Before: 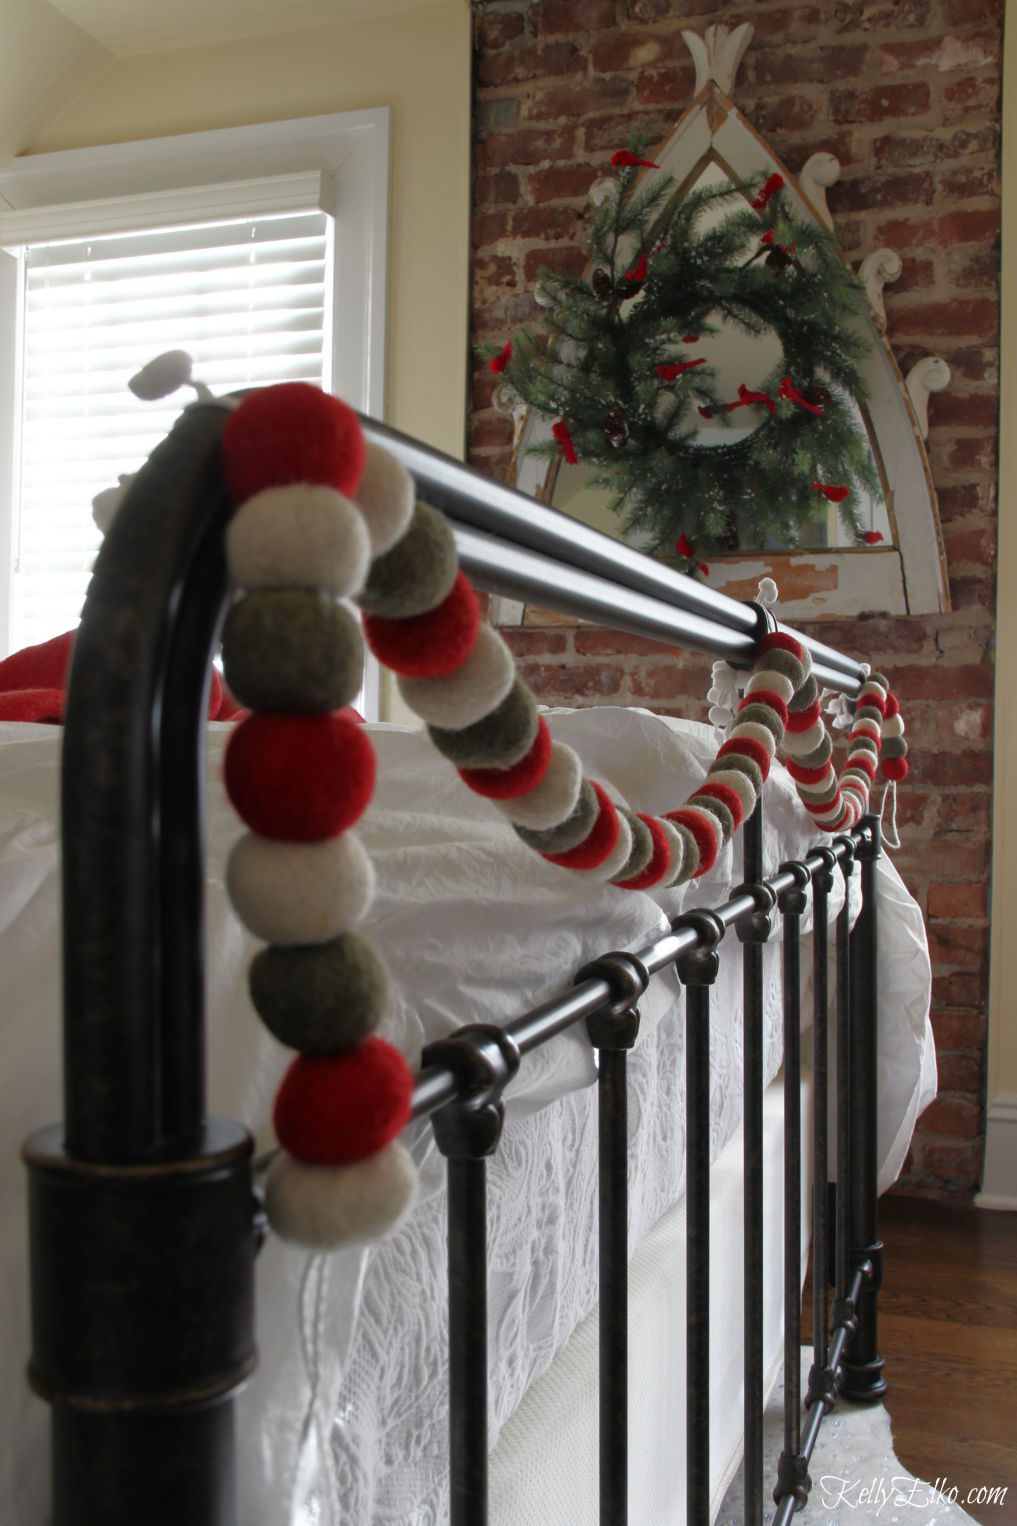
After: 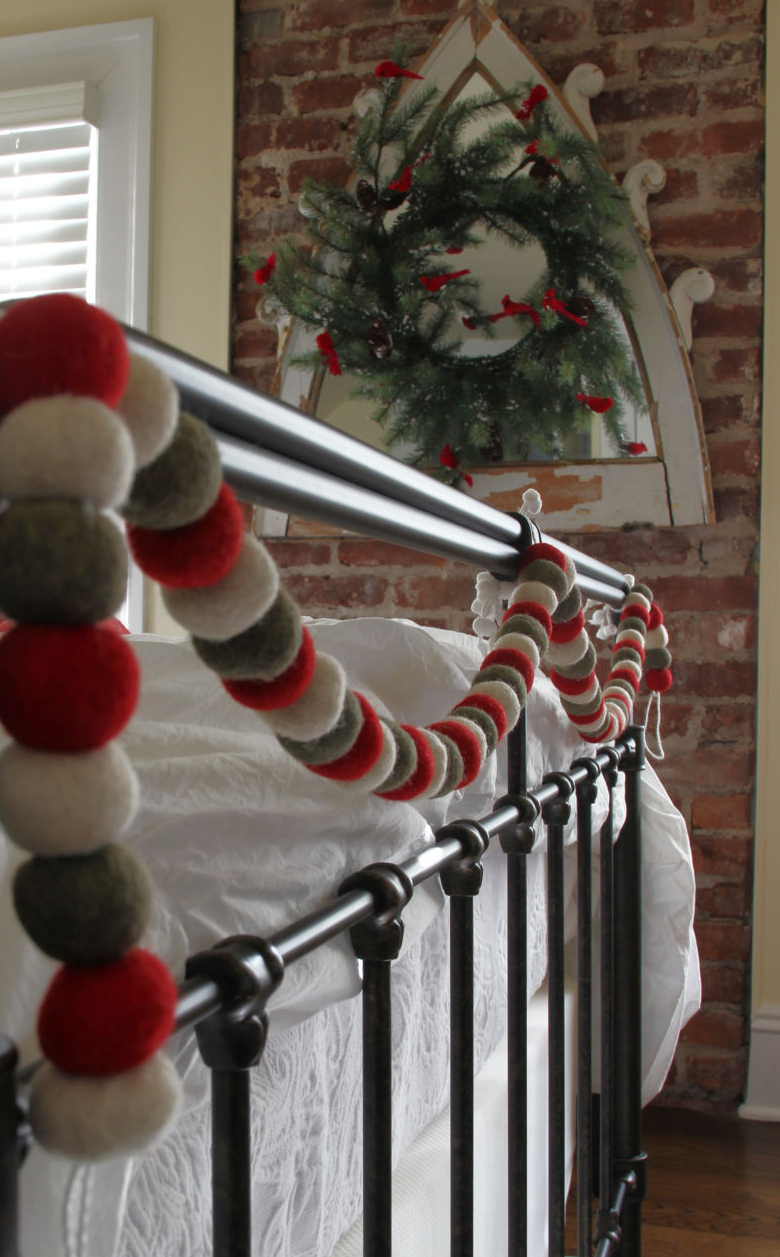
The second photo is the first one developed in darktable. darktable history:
crop: left 23.267%, top 5.844%, bottom 11.776%
